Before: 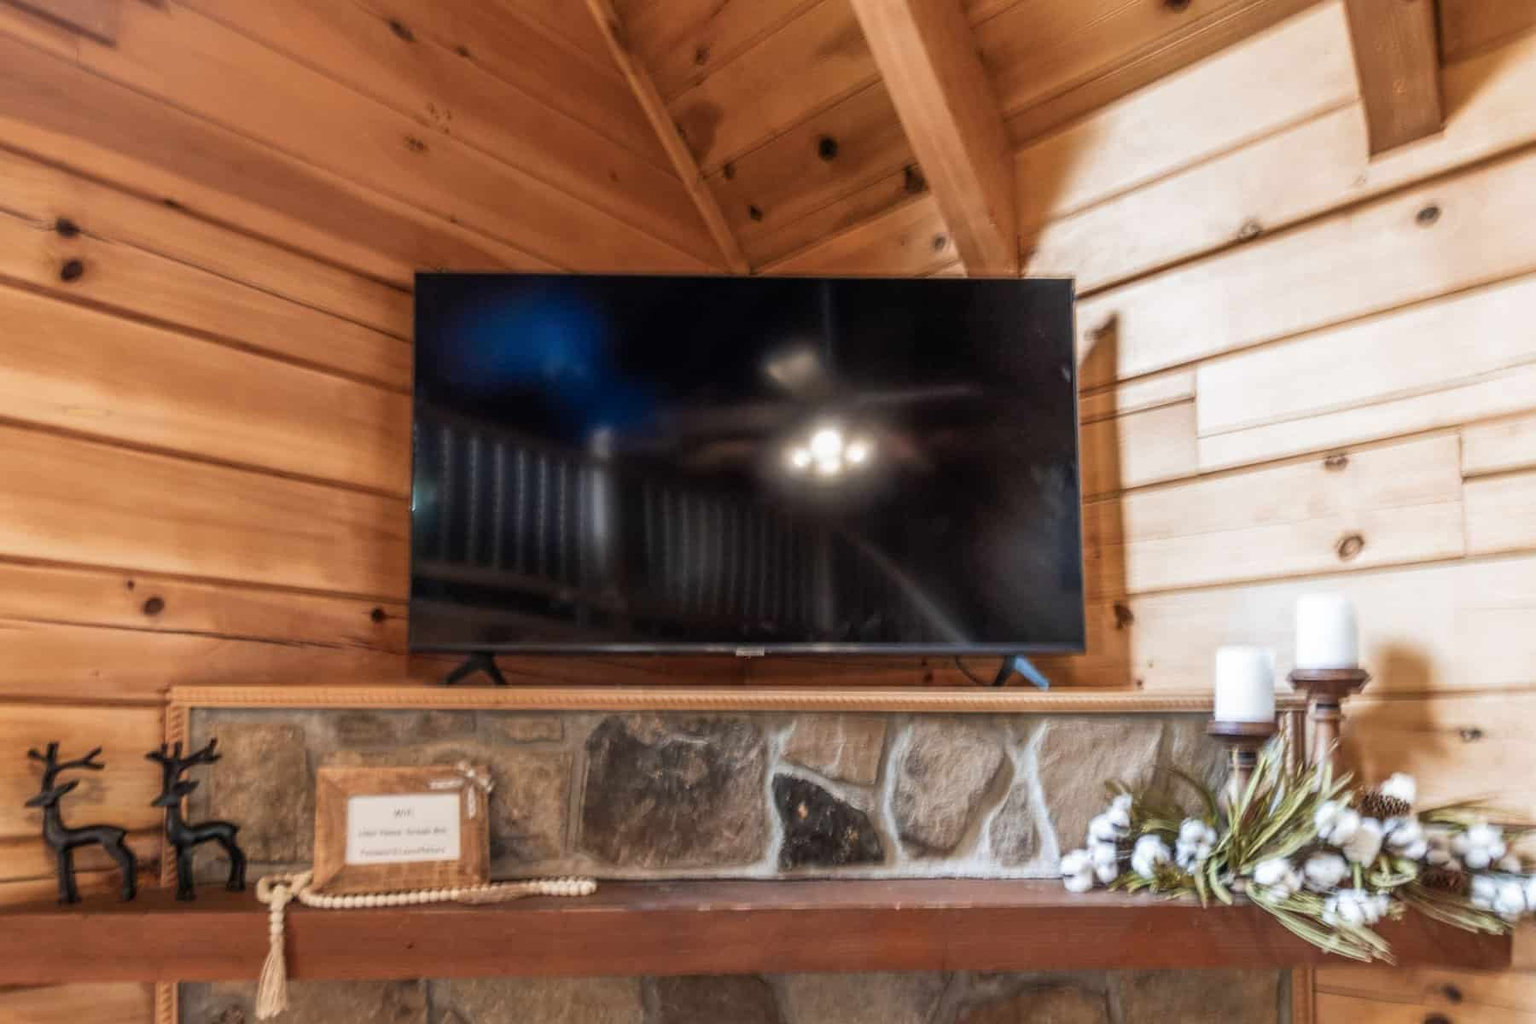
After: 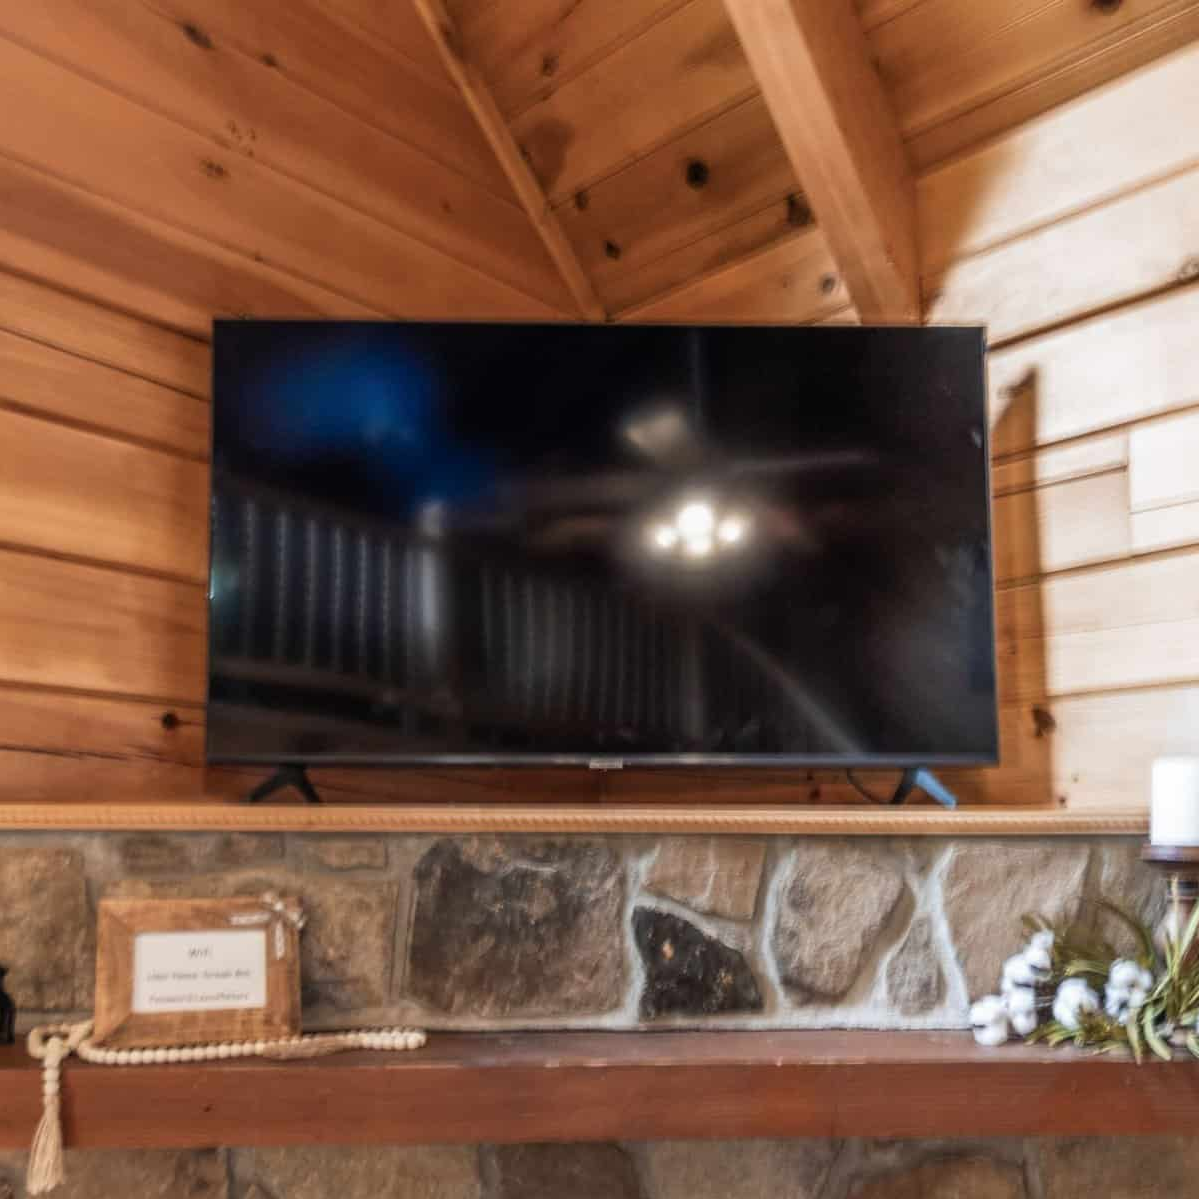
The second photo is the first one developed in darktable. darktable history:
crop and rotate: left 15.169%, right 18.173%
